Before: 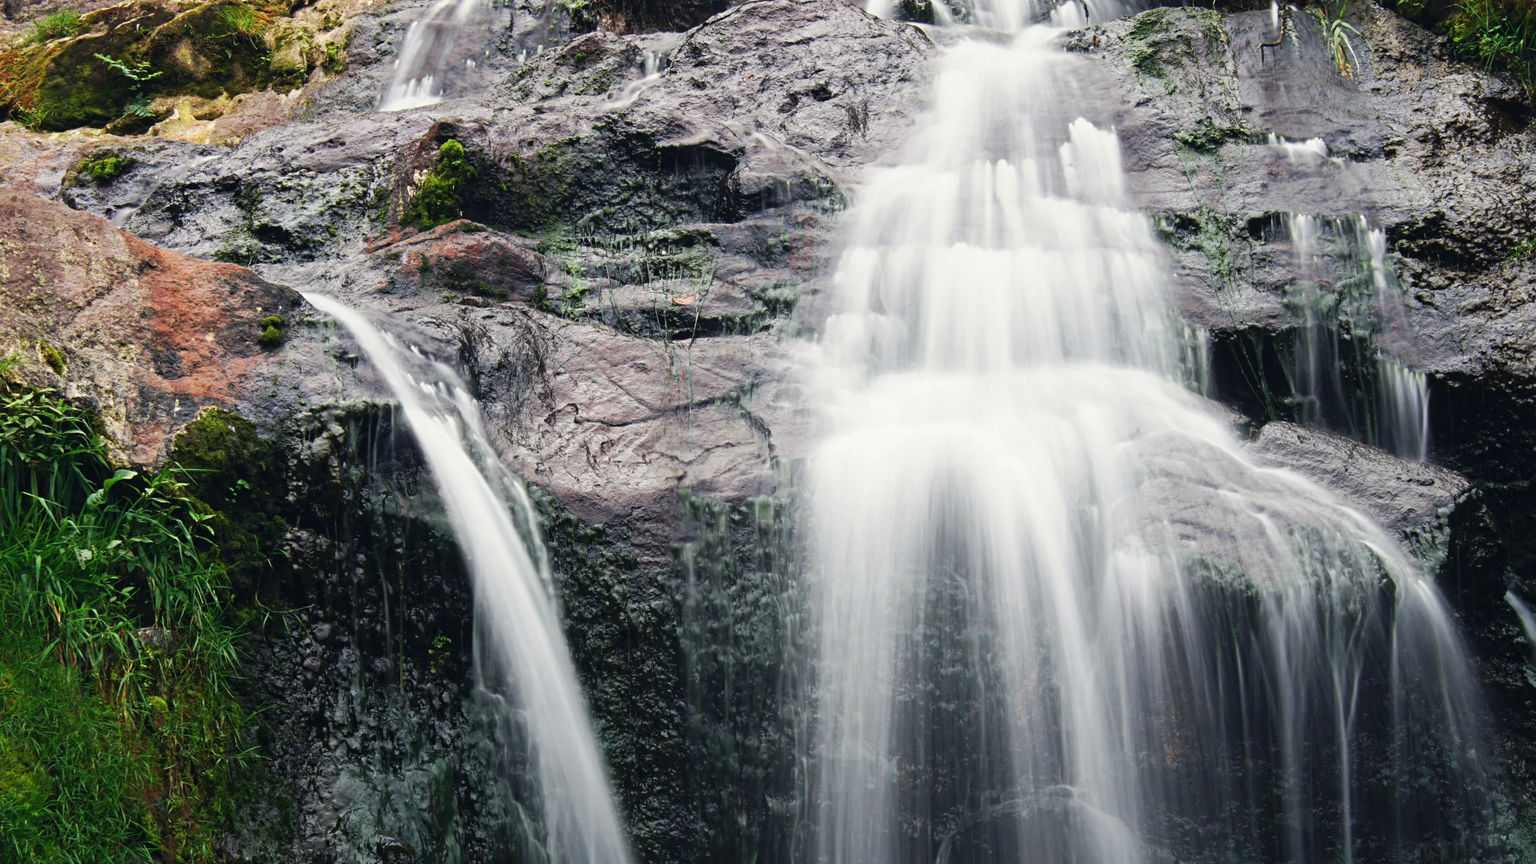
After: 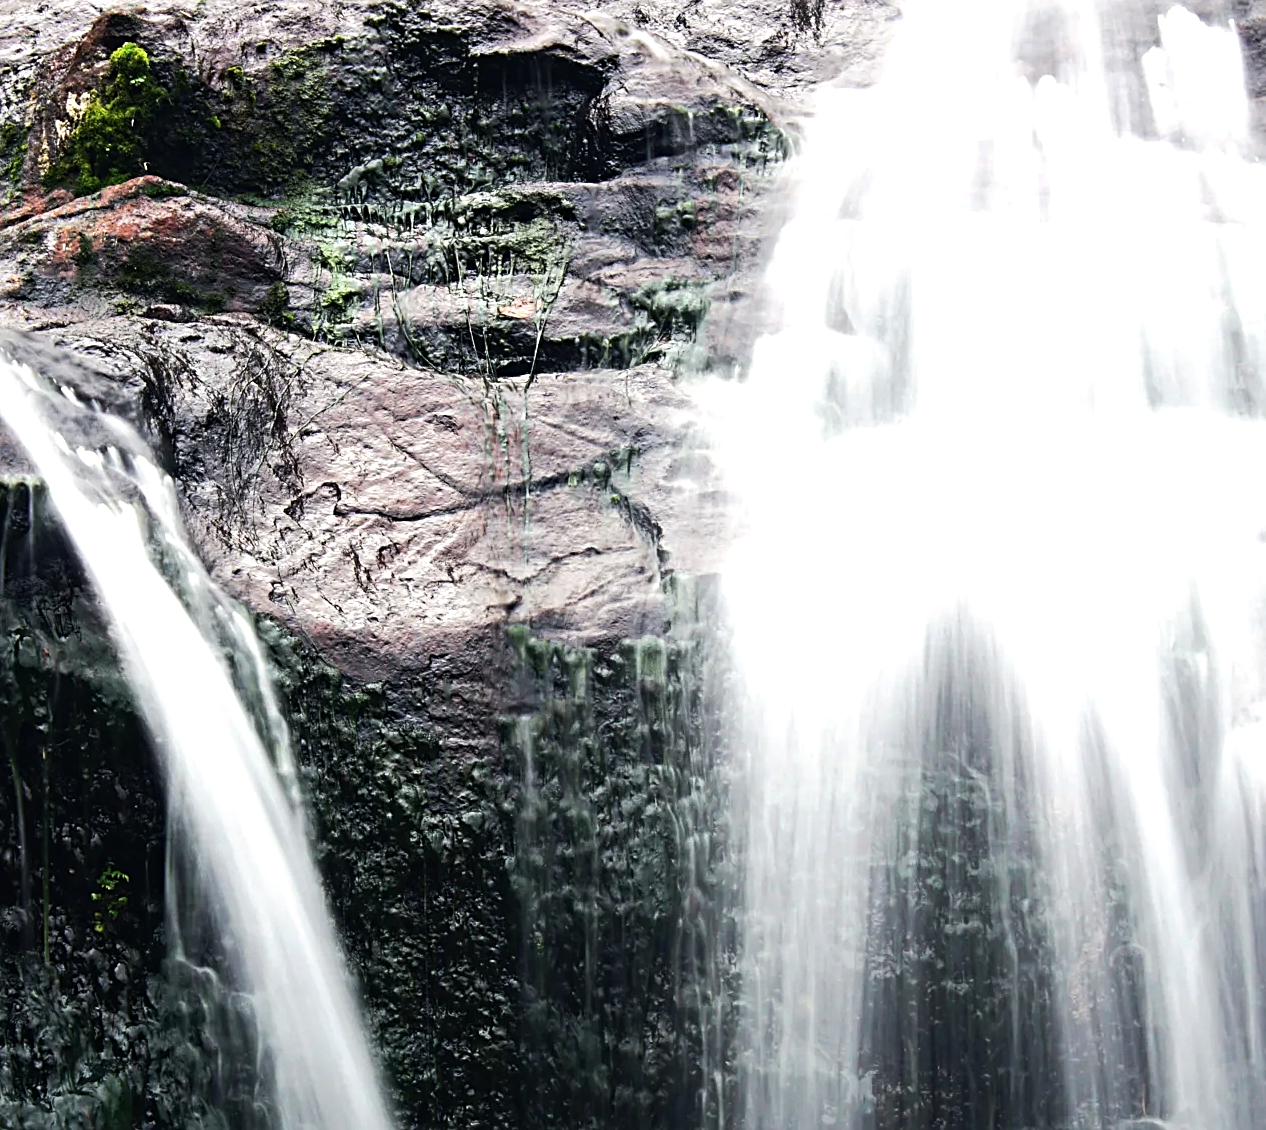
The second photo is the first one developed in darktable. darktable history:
haze removal: strength 0.12, distance 0.25, compatibility mode true, adaptive false
crop and rotate: angle 0.02°, left 24.353%, top 13.219%, right 26.156%, bottom 8.224%
sharpen: on, module defaults
tone equalizer: -8 EV -0.75 EV, -7 EV -0.7 EV, -6 EV -0.6 EV, -5 EV -0.4 EV, -3 EV 0.4 EV, -2 EV 0.6 EV, -1 EV 0.7 EV, +0 EV 0.75 EV, edges refinement/feathering 500, mask exposure compensation -1.57 EV, preserve details no
